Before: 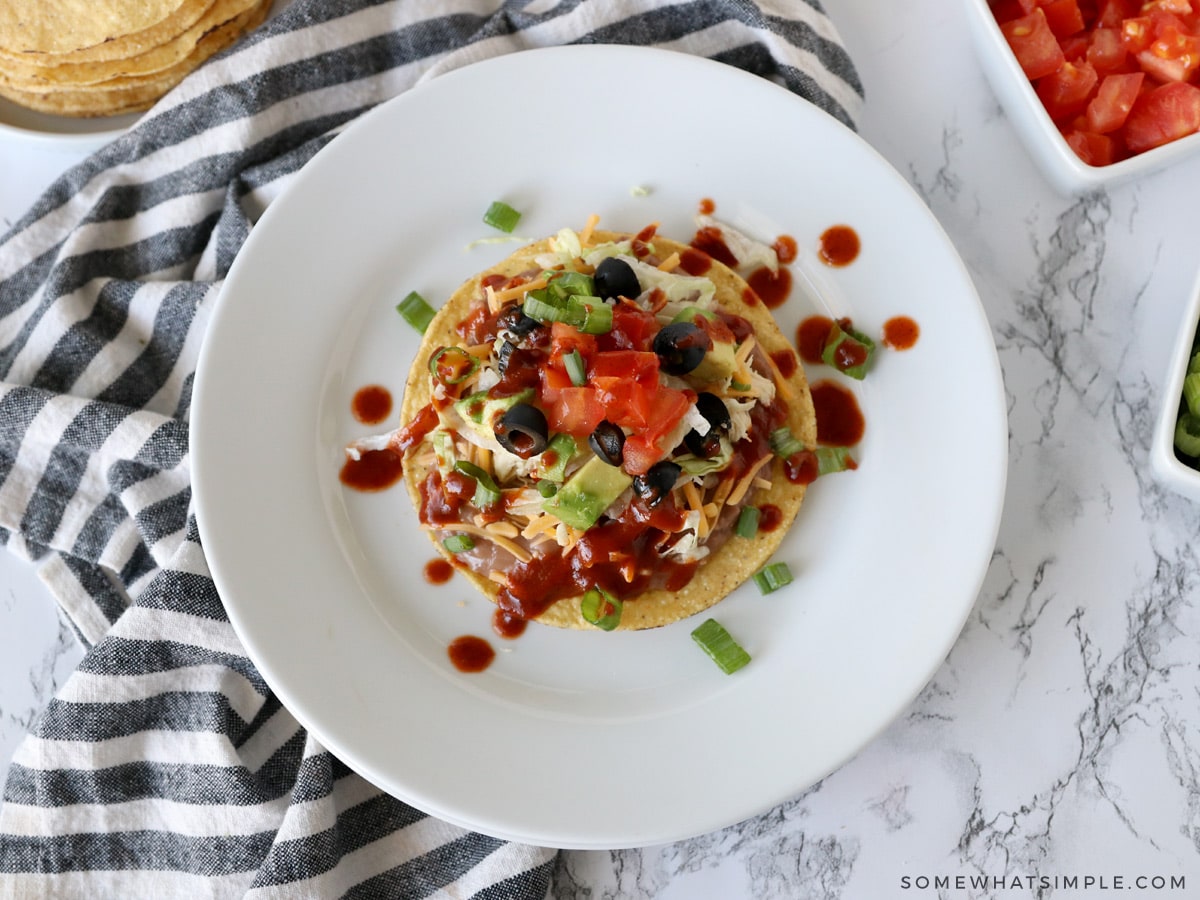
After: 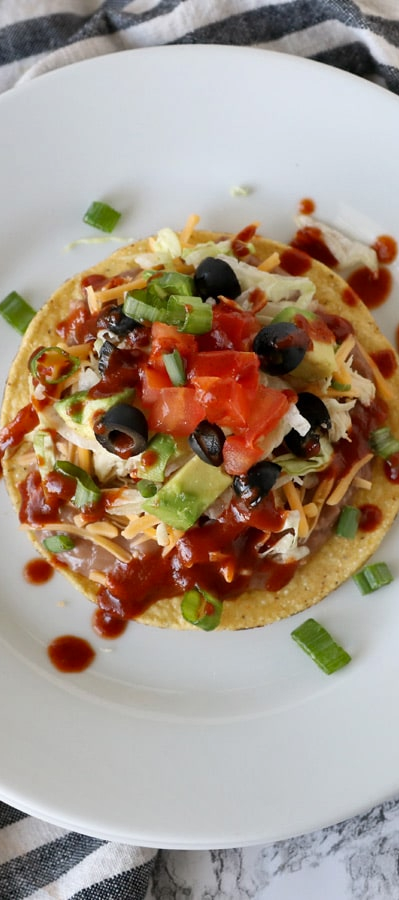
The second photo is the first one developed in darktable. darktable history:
white balance: emerald 1
tone equalizer: on, module defaults
crop: left 33.36%, right 33.36%
shadows and highlights: shadows 25, highlights -48, soften with gaussian
